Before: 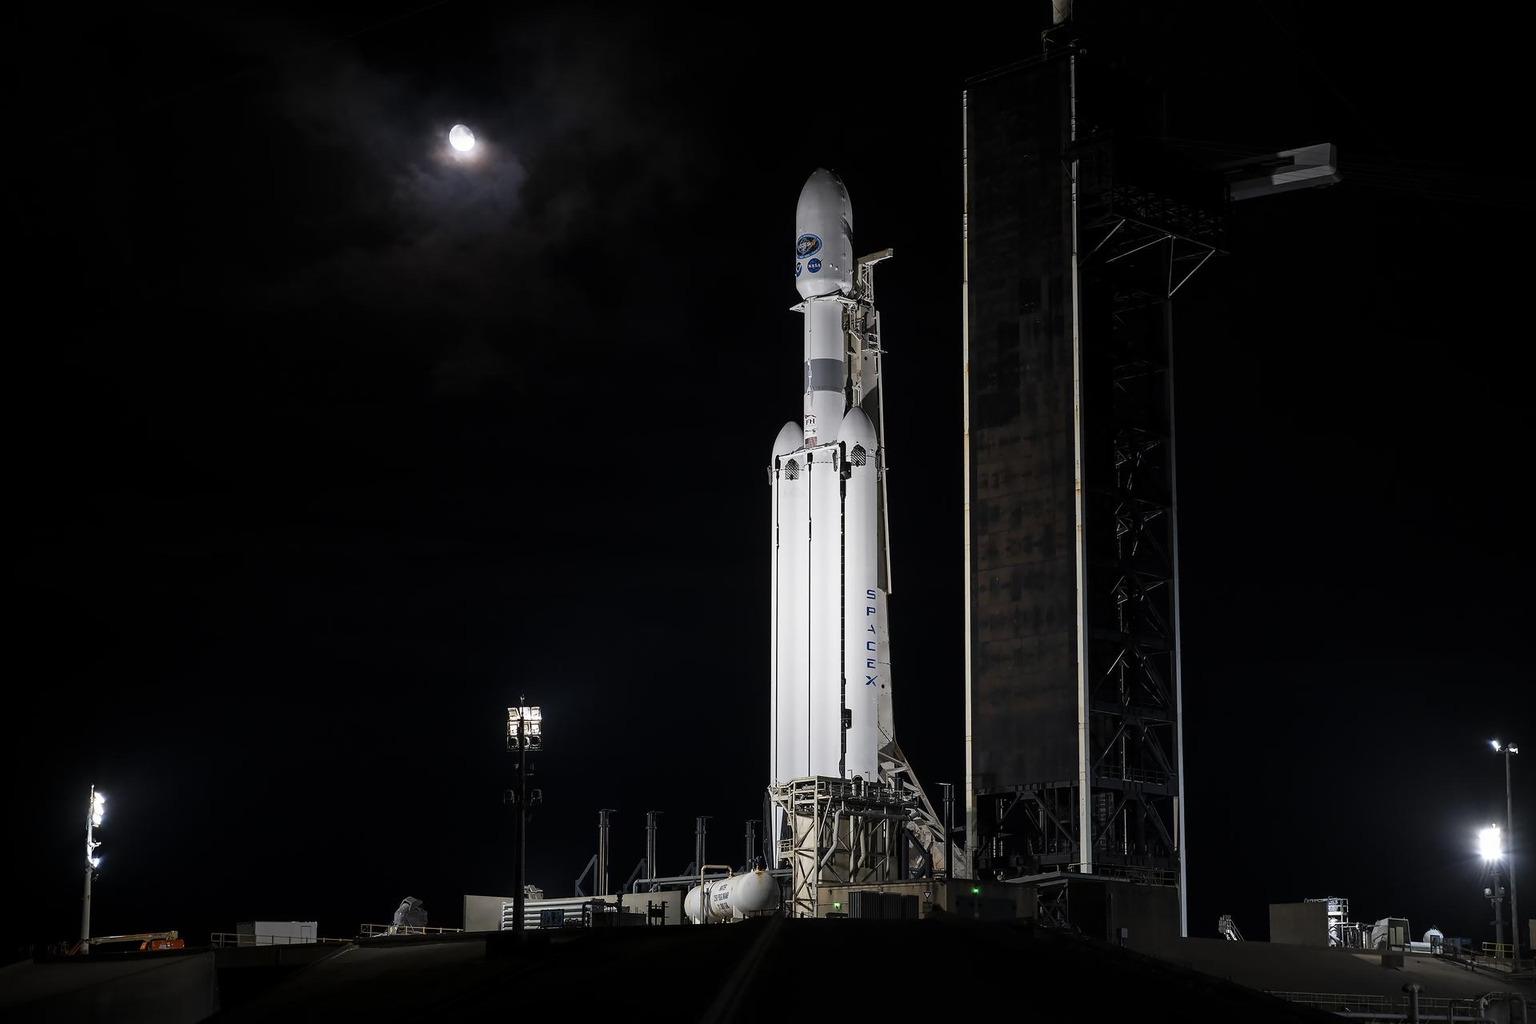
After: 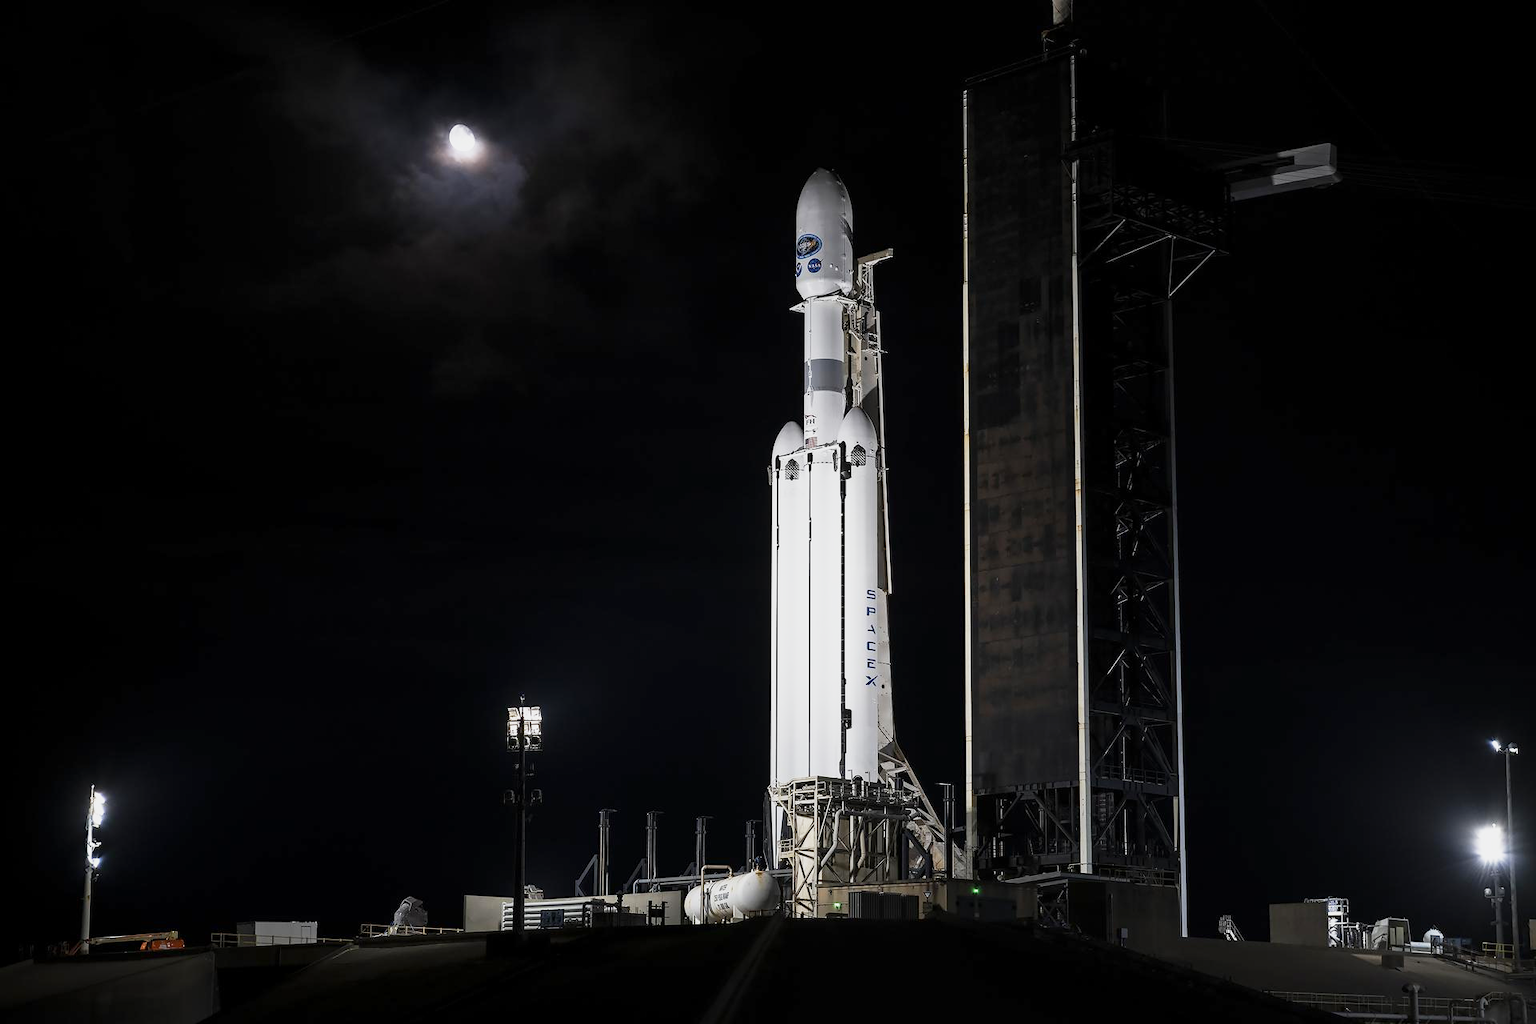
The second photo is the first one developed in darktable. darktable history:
base curve: curves: ch0 [(0, 0) (0.088, 0.125) (0.176, 0.251) (0.354, 0.501) (0.613, 0.749) (1, 0.877)], preserve colors none
color correction: highlights a* -0.182, highlights b* -0.124
